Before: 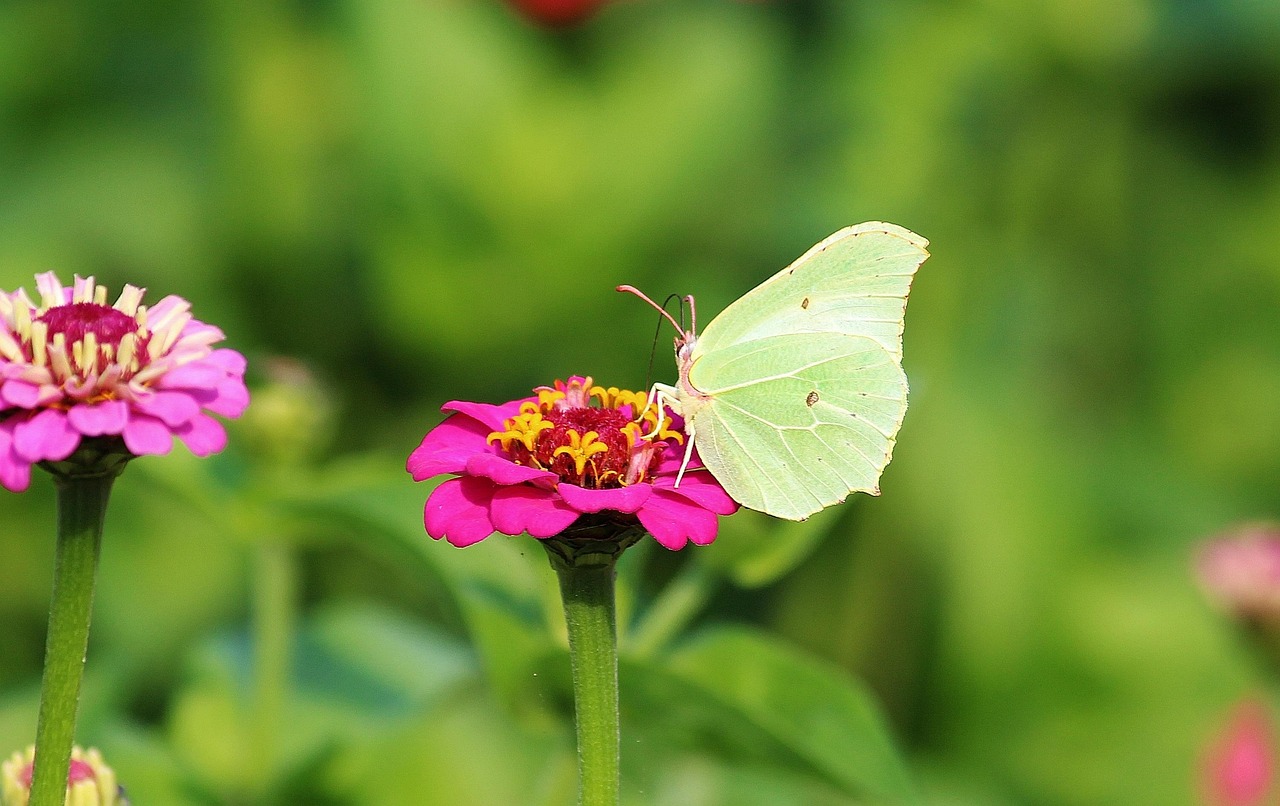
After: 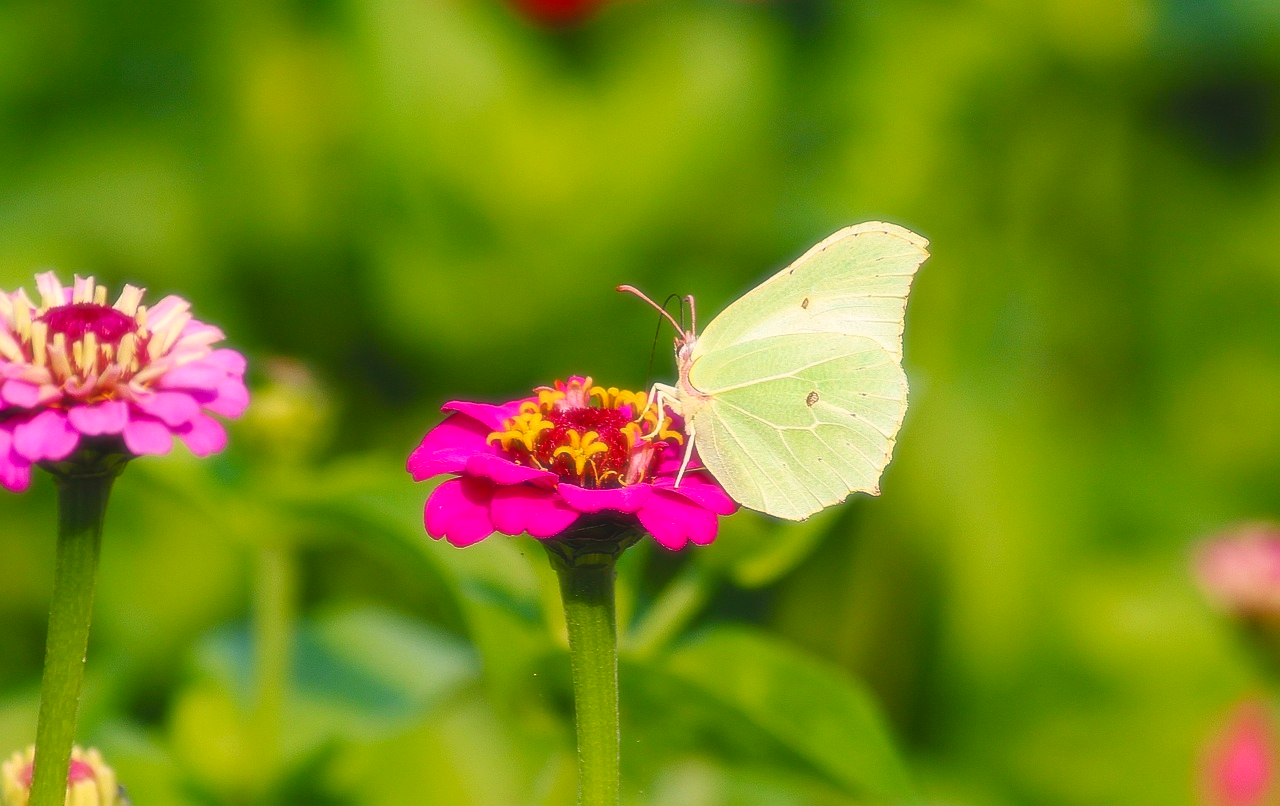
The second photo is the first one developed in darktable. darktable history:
color balance rgb: shadows lift › chroma 2%, shadows lift › hue 247.2°, power › chroma 0.3%, power › hue 25.2°, highlights gain › chroma 3%, highlights gain › hue 60°, global offset › luminance 0.75%, perceptual saturation grading › global saturation 20%, perceptual saturation grading › highlights -20%, perceptual saturation grading › shadows 30%, global vibrance 20%
soften: size 19.52%, mix 20.32%
